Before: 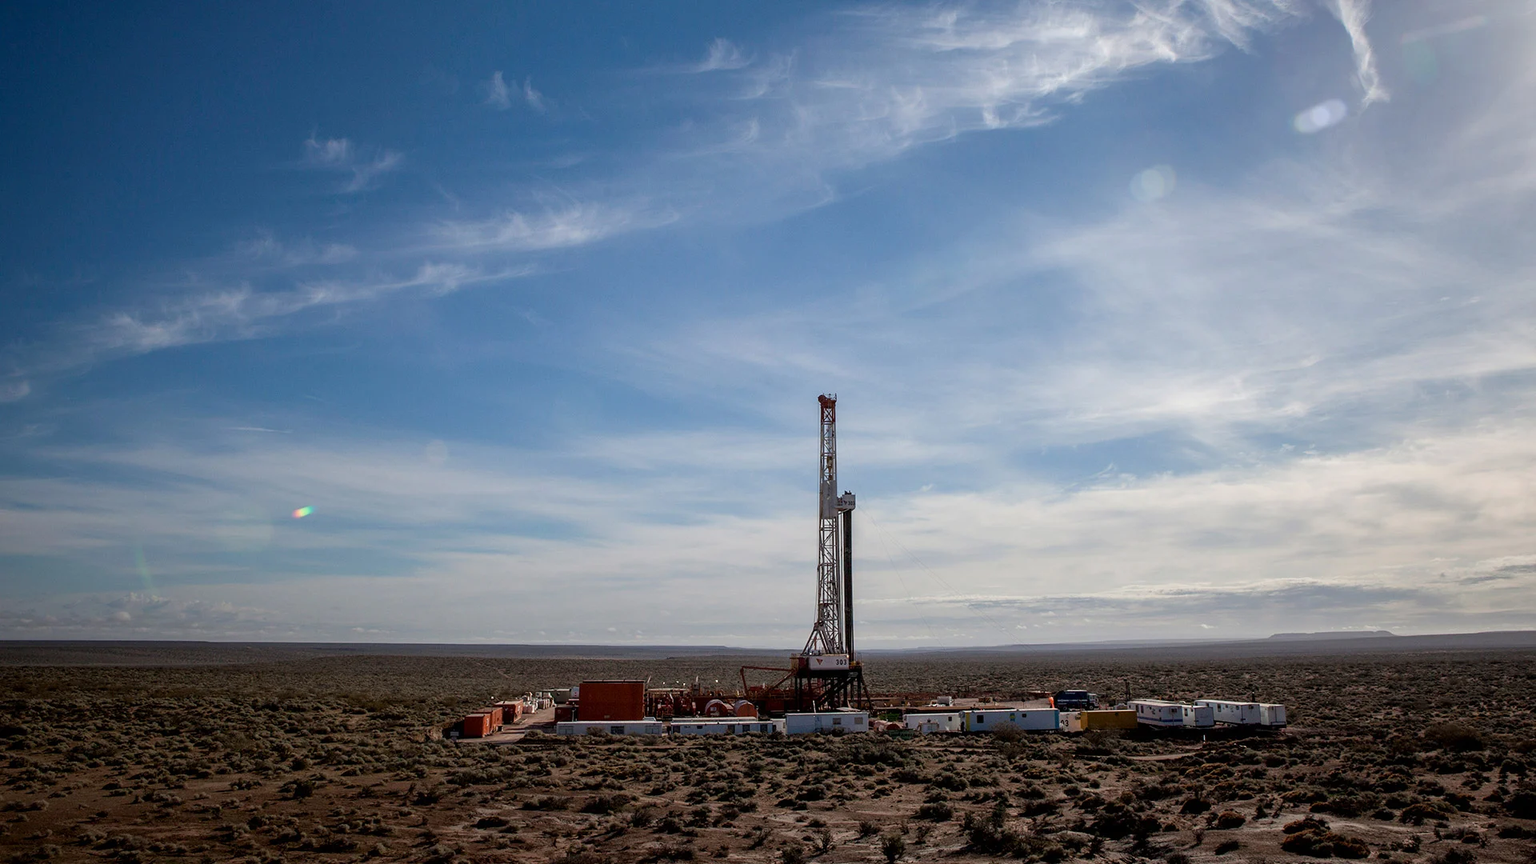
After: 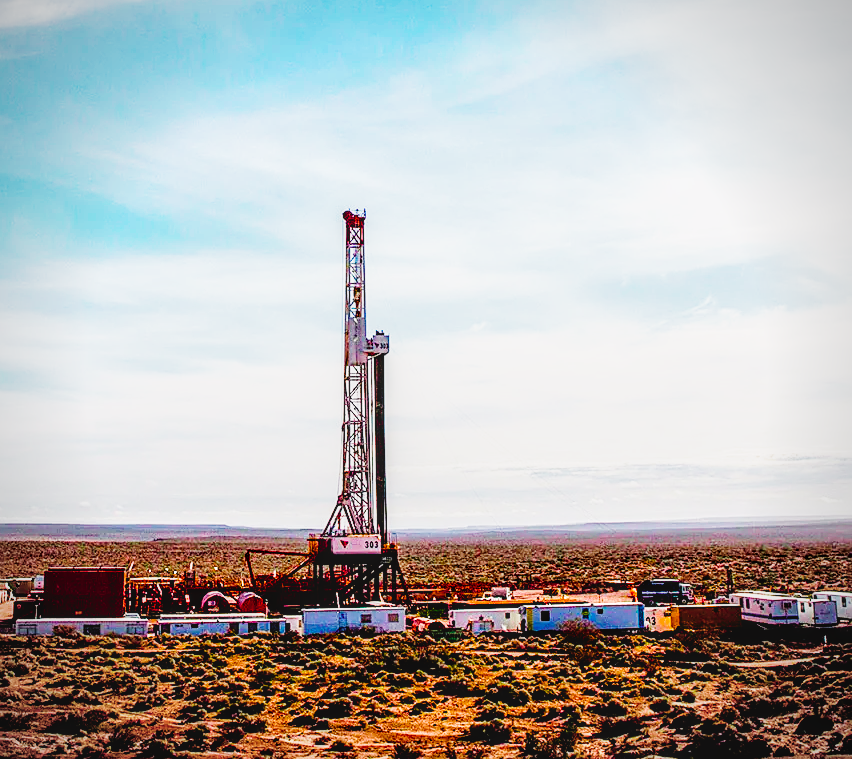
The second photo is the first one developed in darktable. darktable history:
sharpen: on, module defaults
local contrast: on, module defaults
vignetting: fall-off radius 60.92%
base curve: curves: ch0 [(0, 0) (0, 0) (0.002, 0.001) (0.008, 0.003) (0.019, 0.011) (0.037, 0.037) (0.064, 0.11) (0.102, 0.232) (0.152, 0.379) (0.216, 0.524) (0.296, 0.665) (0.394, 0.789) (0.512, 0.881) (0.651, 0.945) (0.813, 0.986) (1, 1)], preserve colors none
crop: left 35.432%, top 26.233%, right 20.145%, bottom 3.432%
tone curve: curves: ch0 [(0, 0.013) (0.036, 0.035) (0.274, 0.288) (0.504, 0.536) (0.844, 0.84) (1, 0.97)]; ch1 [(0, 0) (0.389, 0.403) (0.462, 0.48) (0.499, 0.5) (0.524, 0.529) (0.567, 0.603) (0.626, 0.651) (0.749, 0.781) (1, 1)]; ch2 [(0, 0) (0.464, 0.478) (0.5, 0.501) (0.533, 0.539) (0.599, 0.6) (0.704, 0.732) (1, 1)], color space Lab, independent channels, preserve colors none
color balance rgb: linear chroma grading › global chroma 25%, perceptual saturation grading › global saturation 45%, perceptual saturation grading › highlights -50%, perceptual saturation grading › shadows 30%, perceptual brilliance grading › global brilliance 18%, global vibrance 40%
